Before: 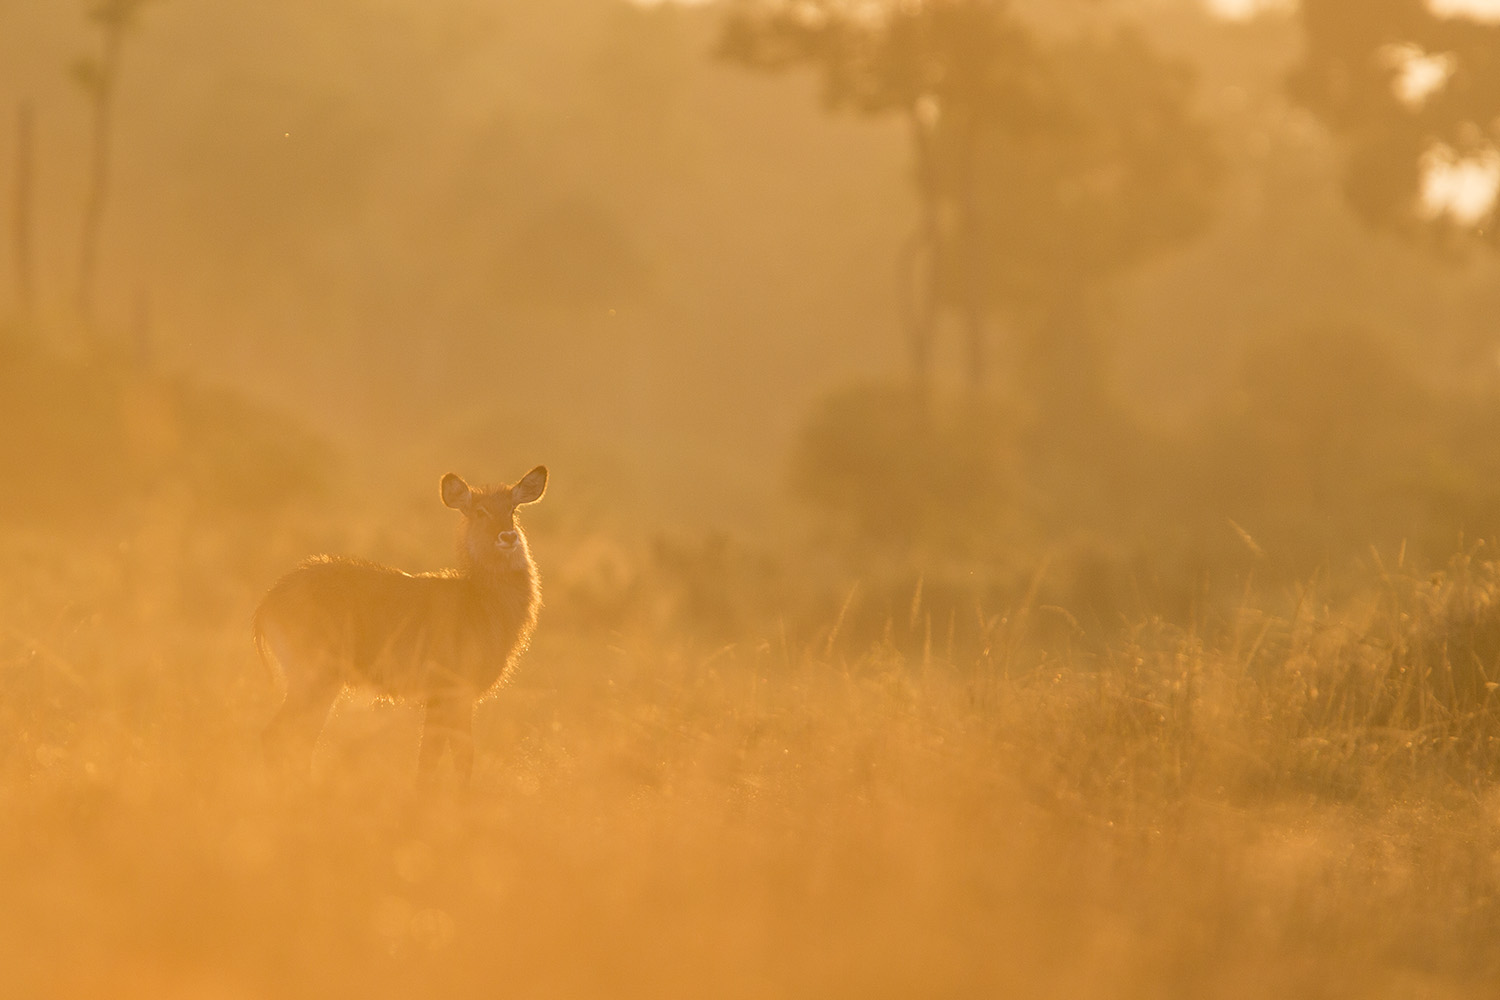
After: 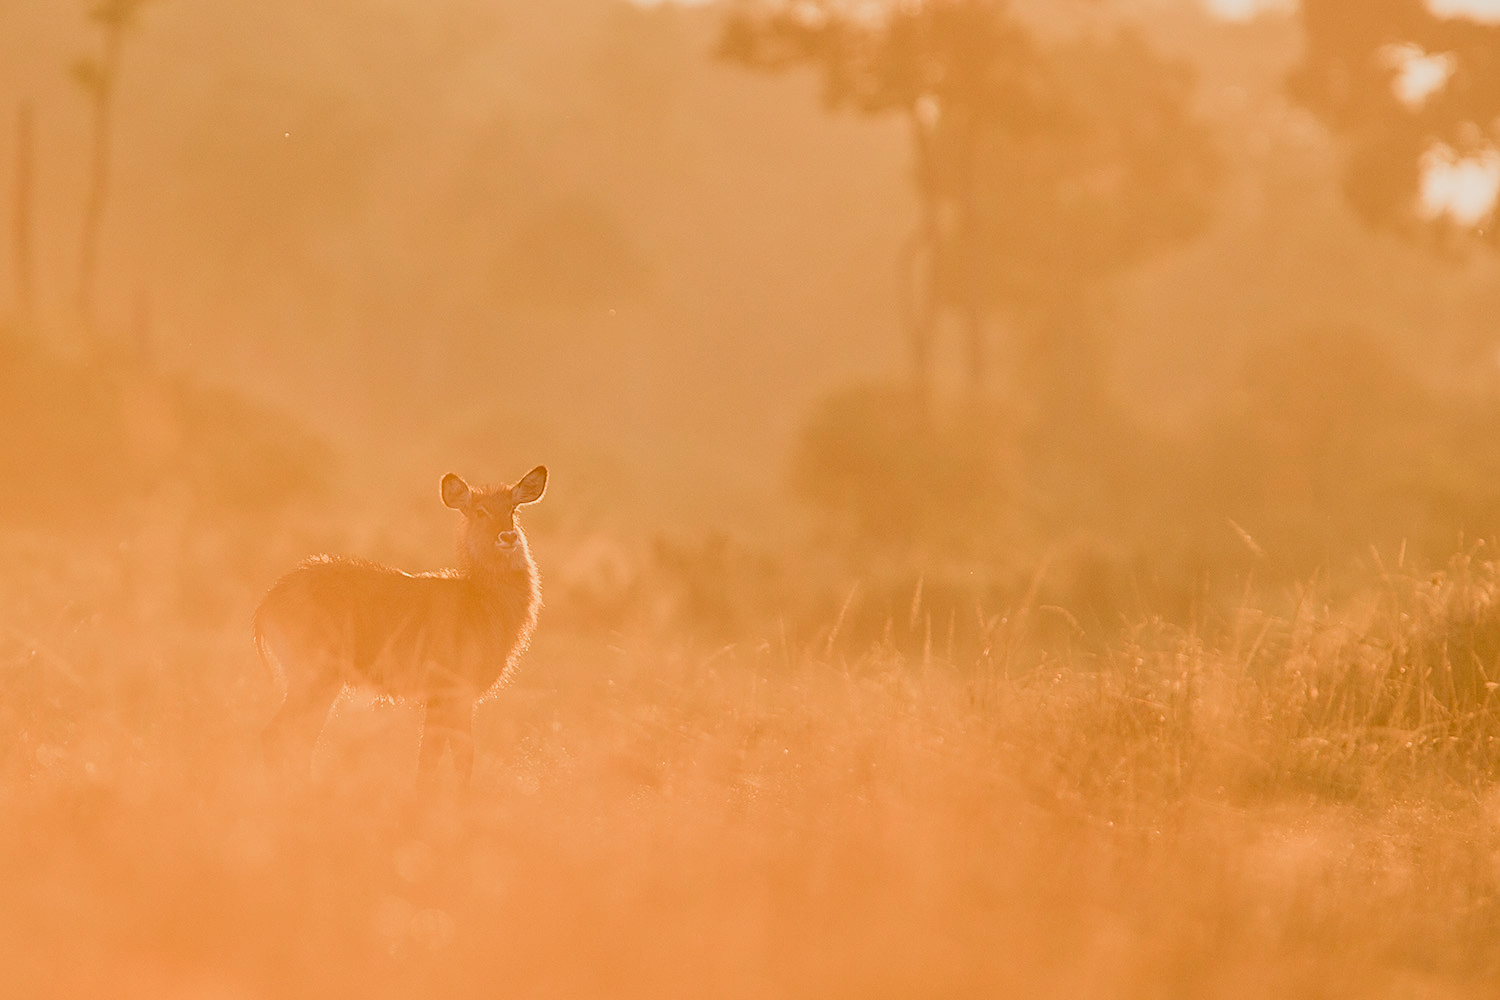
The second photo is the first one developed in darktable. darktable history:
shadows and highlights: soften with gaussian
sharpen: on, module defaults
exposure: black level correction 0, exposure 0.702 EV, compensate highlight preservation false
filmic rgb: black relative exposure -7.65 EV, white relative exposure 4.56 EV, hardness 3.61, add noise in highlights 0.002, preserve chrominance luminance Y, color science v3 (2019), use custom middle-gray values true, iterations of high-quality reconstruction 0, contrast in highlights soft
